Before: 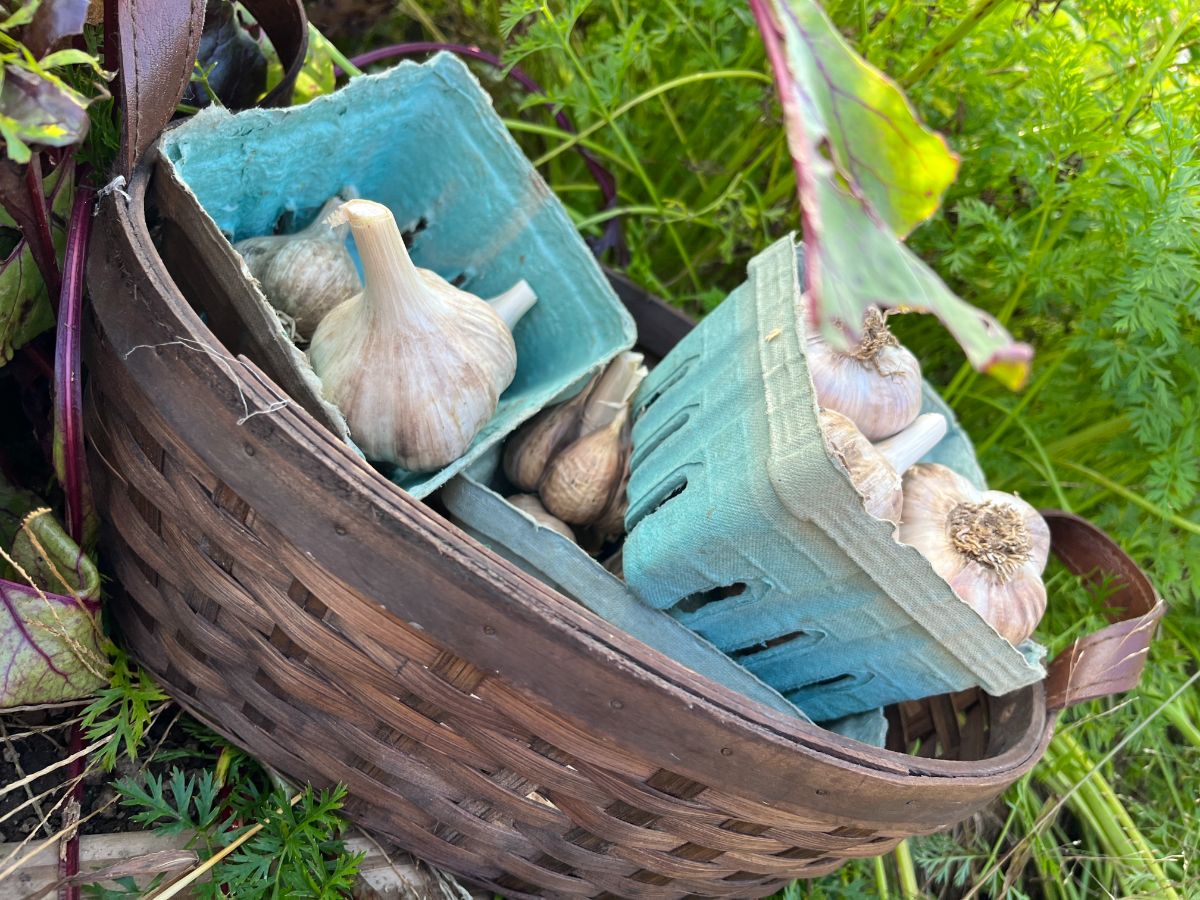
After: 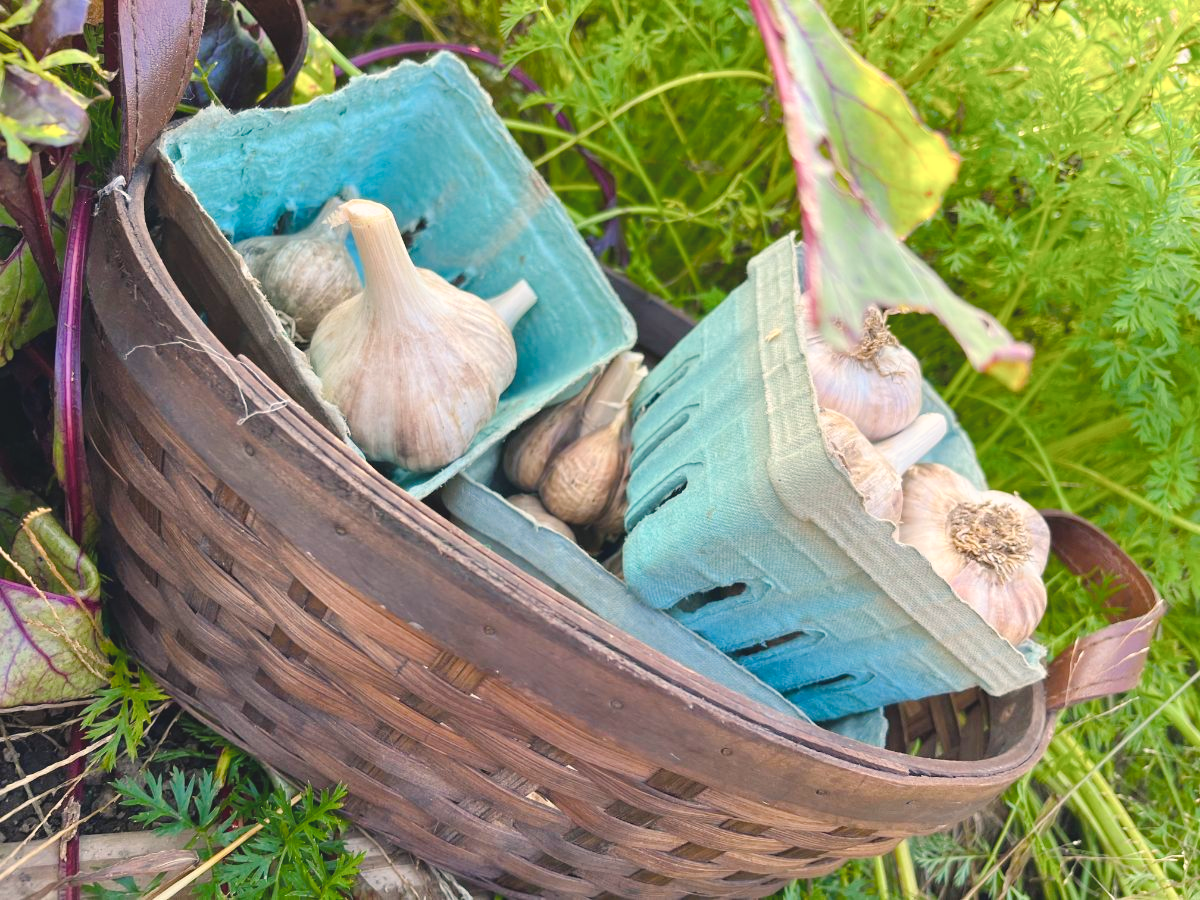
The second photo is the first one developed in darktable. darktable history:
contrast brightness saturation: brightness 0.148
color balance rgb: highlights gain › chroma 3.011%, highlights gain › hue 54.63°, global offset › luminance 0.486%, linear chroma grading › global chroma 34.023%, perceptual saturation grading › global saturation 0.479%, perceptual saturation grading › highlights -32.392%, perceptual saturation grading › mid-tones 5.16%, perceptual saturation grading › shadows 18.055%
